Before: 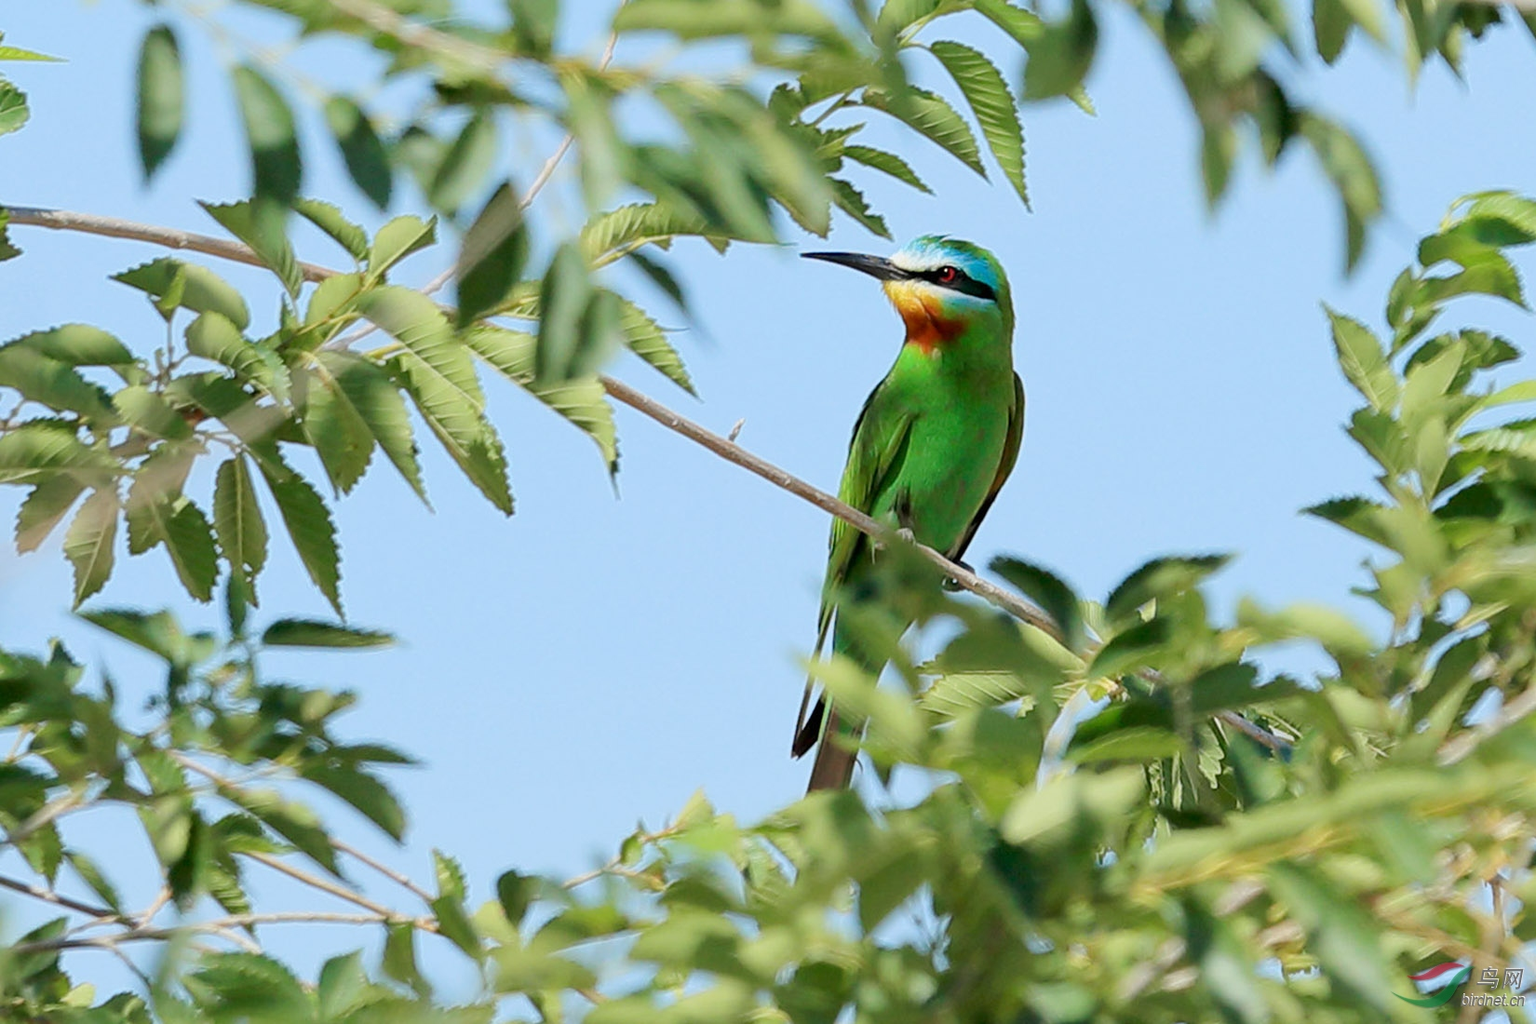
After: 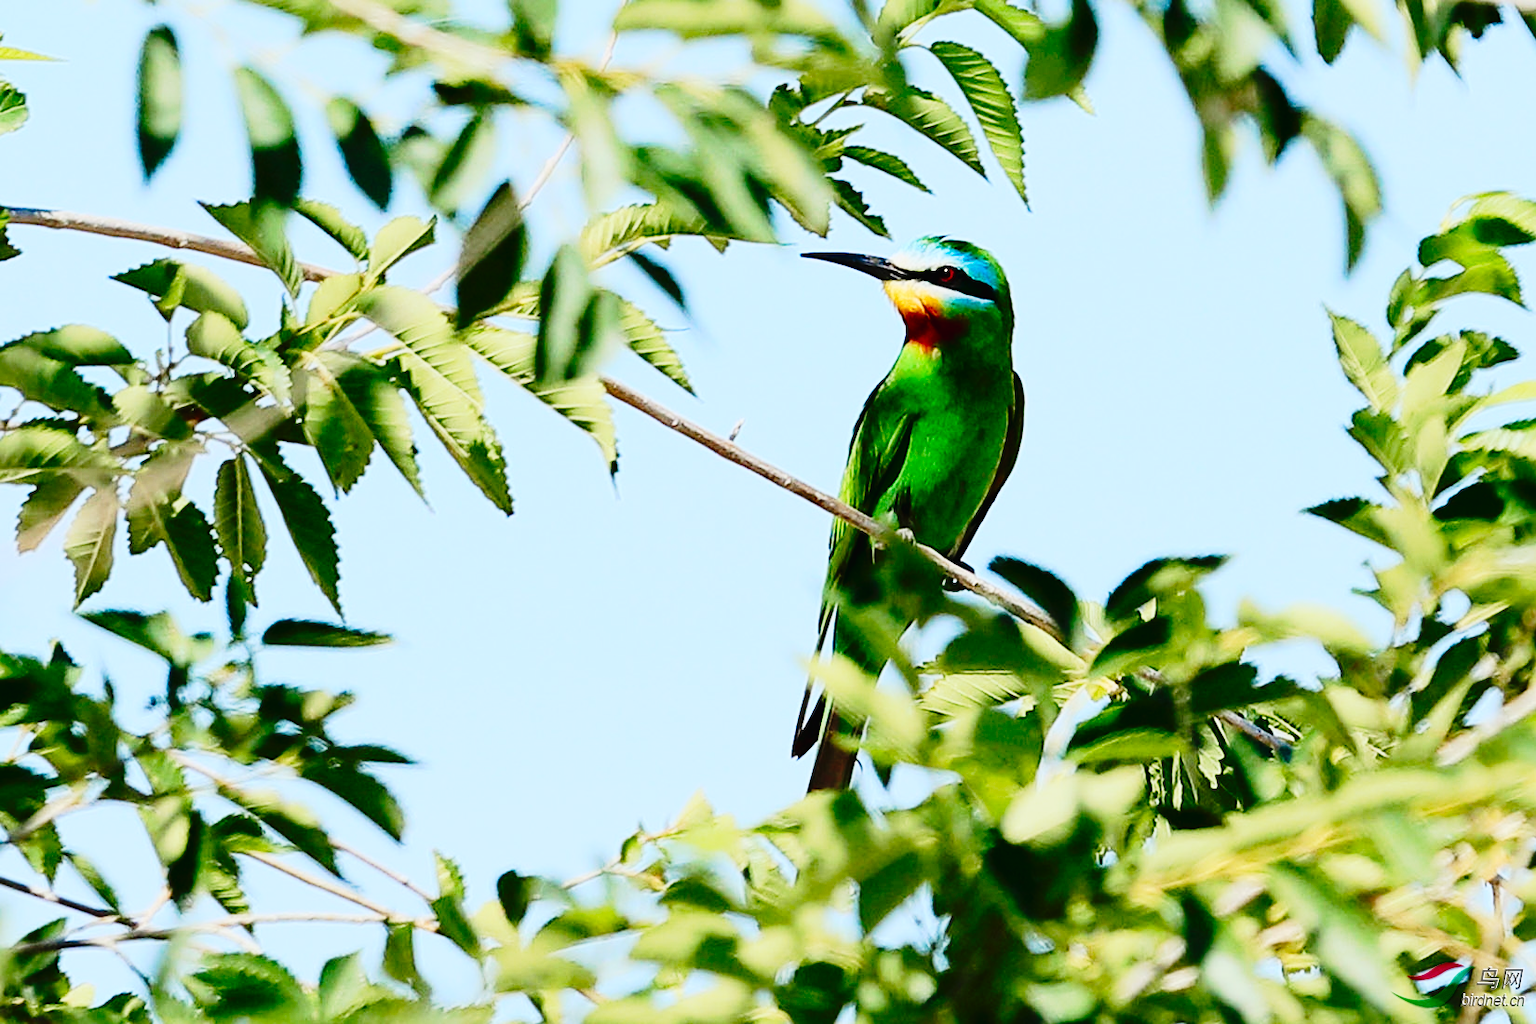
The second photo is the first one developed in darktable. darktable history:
tone curve: curves: ch0 [(0, 0.014) (0.17, 0.099) (0.392, 0.438) (0.725, 0.828) (0.872, 0.918) (1, 0.981)]; ch1 [(0, 0) (0.402, 0.36) (0.489, 0.491) (0.5, 0.503) (0.515, 0.52) (0.545, 0.572) (0.615, 0.662) (0.701, 0.725) (1, 1)]; ch2 [(0, 0) (0.42, 0.458) (0.485, 0.499) (0.503, 0.503) (0.531, 0.542) (0.561, 0.594) (0.644, 0.694) (0.717, 0.753) (1, 0.991)], preserve colors none
color zones: curves: ch1 [(0.25, 0.5) (0.747, 0.71)]
contrast brightness saturation: contrast 0.306, brightness -0.066, saturation 0.171
sharpen: amount 0.211
